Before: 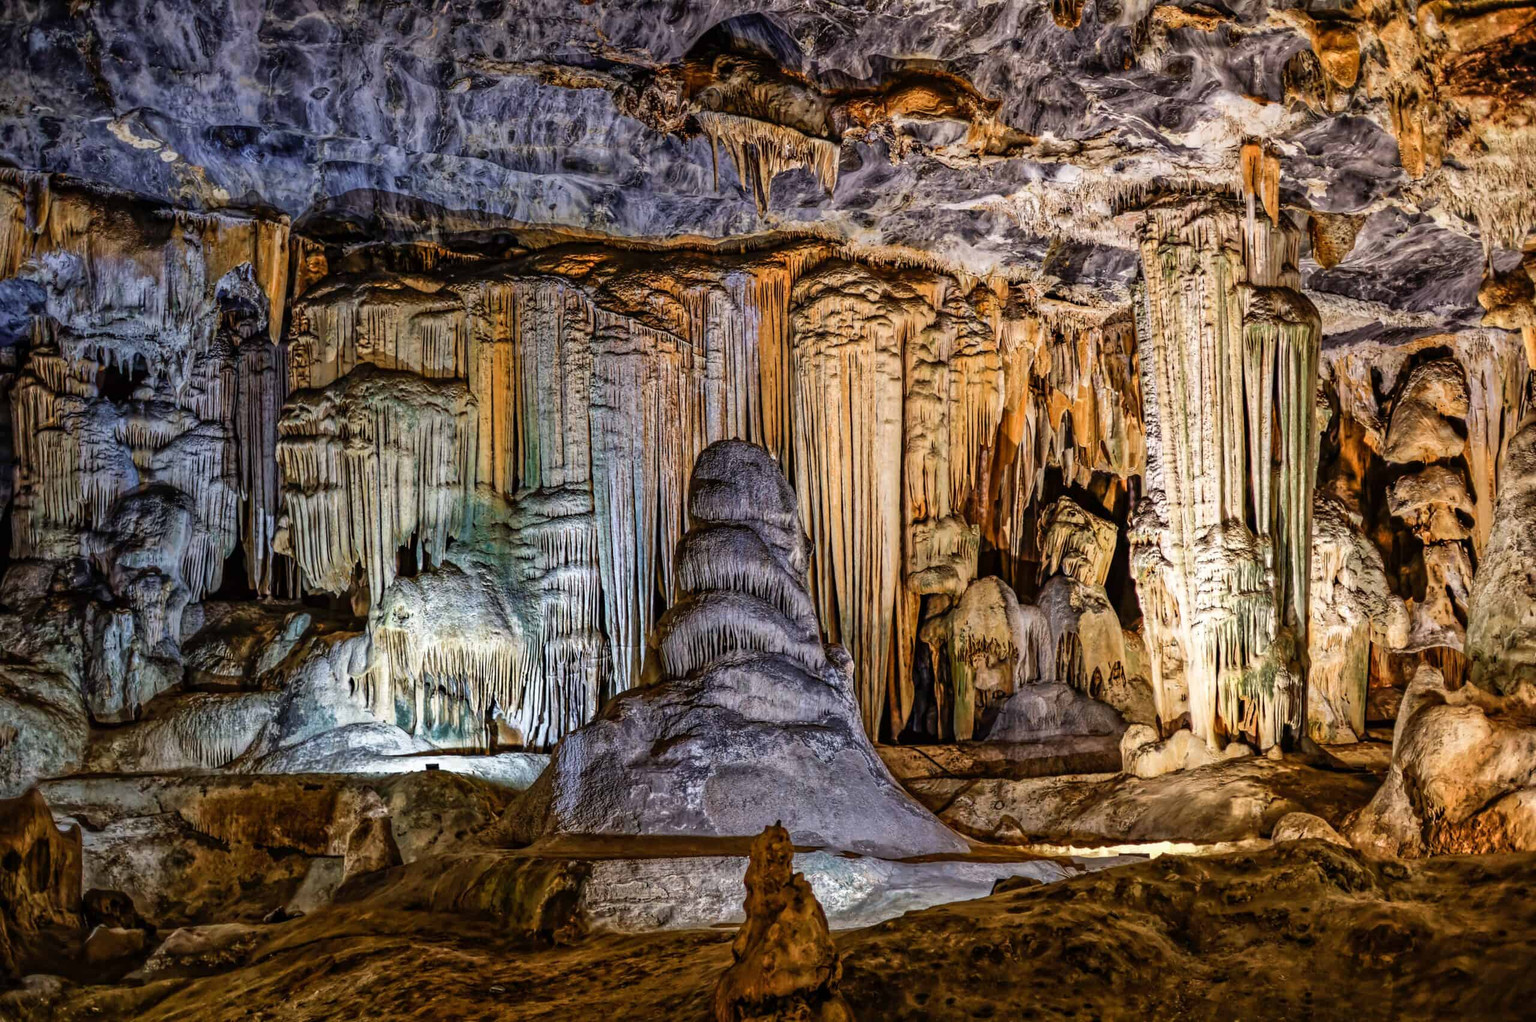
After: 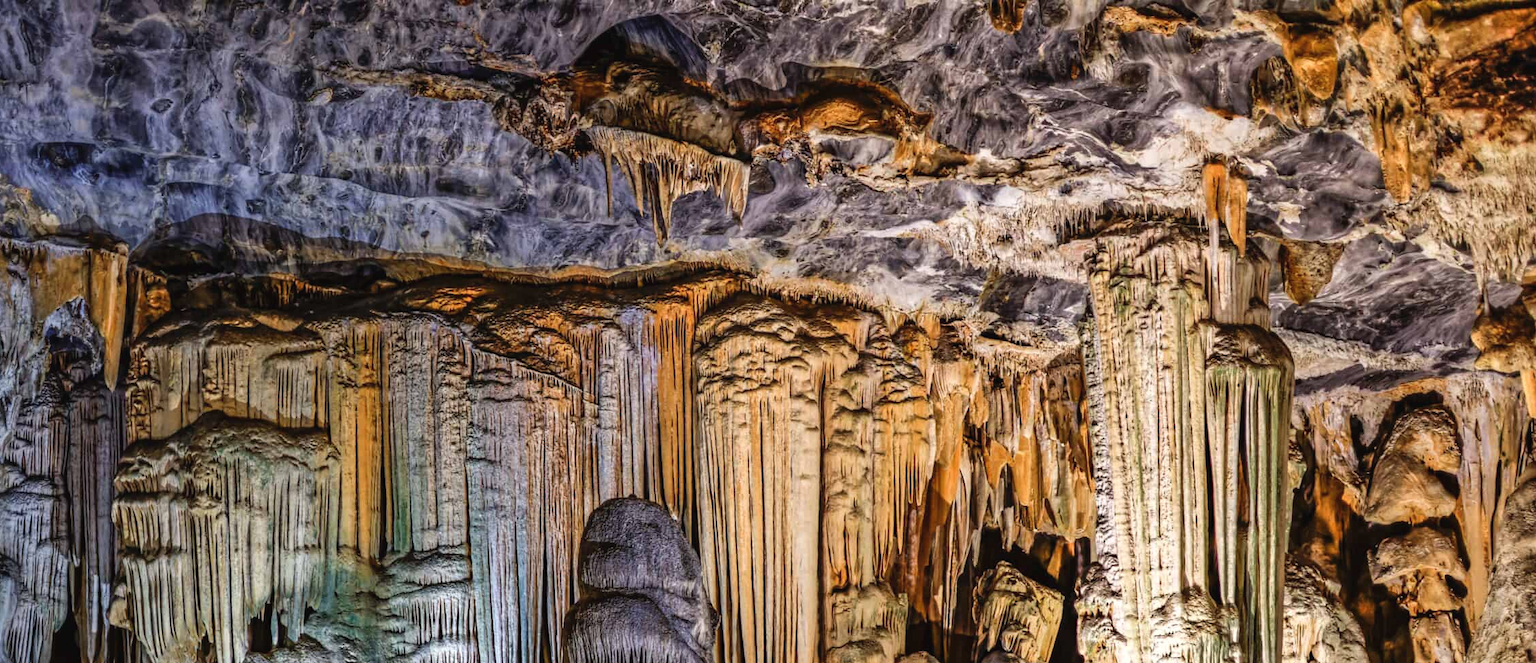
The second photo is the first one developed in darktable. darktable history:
crop and rotate: left 11.532%, bottom 42.551%
exposure: black level correction -0.002, exposure 0.043 EV, compensate exposure bias true, compensate highlight preservation false
